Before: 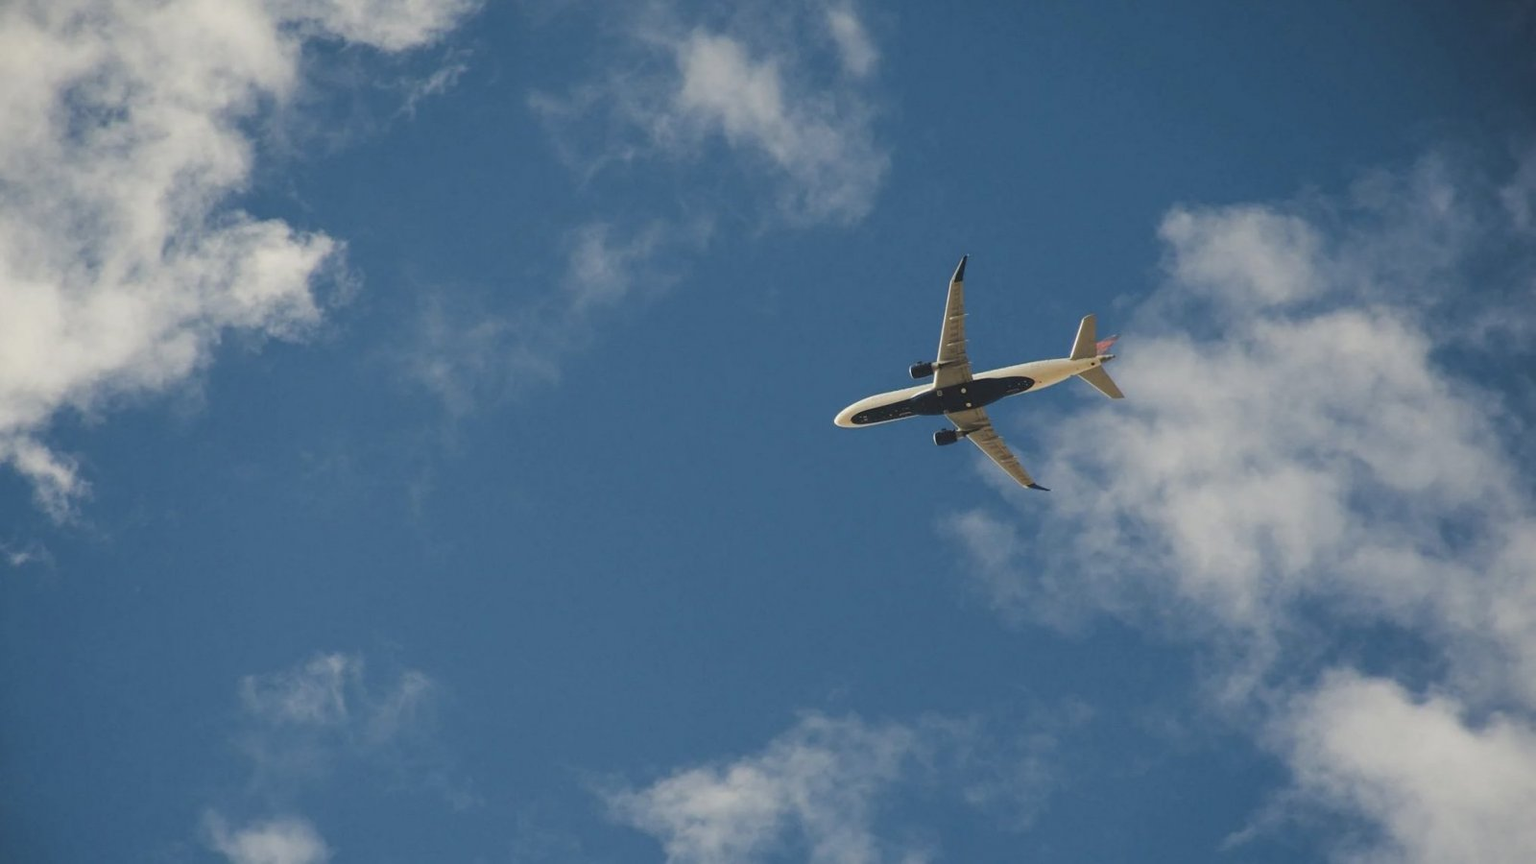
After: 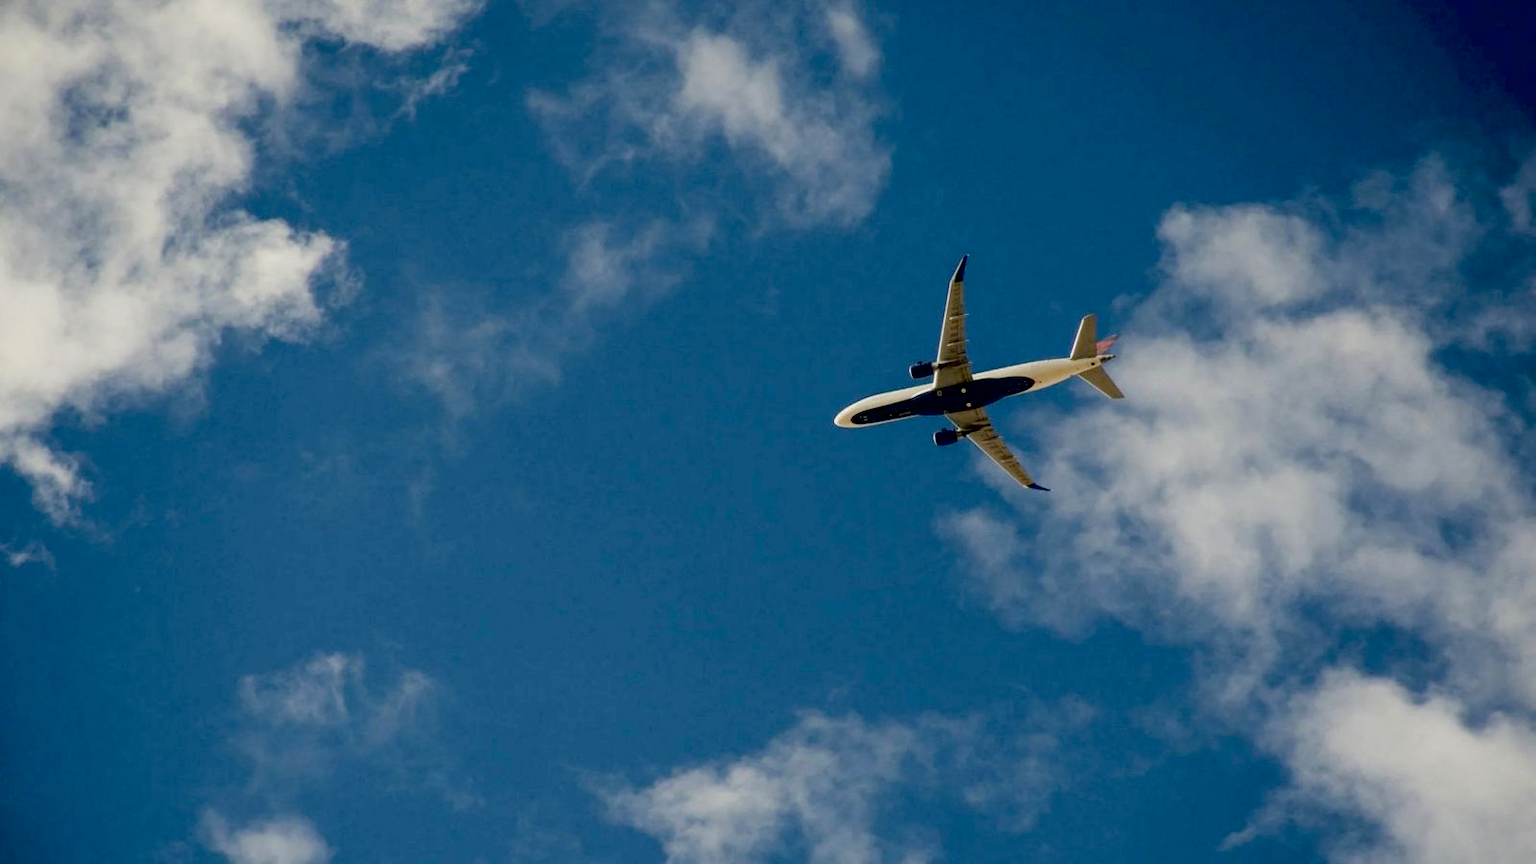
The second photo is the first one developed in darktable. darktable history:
contrast brightness saturation: contrast 0.1, brightness 0.02, saturation 0.02
exposure: black level correction 0.047, exposure 0.013 EV, compensate highlight preservation false
